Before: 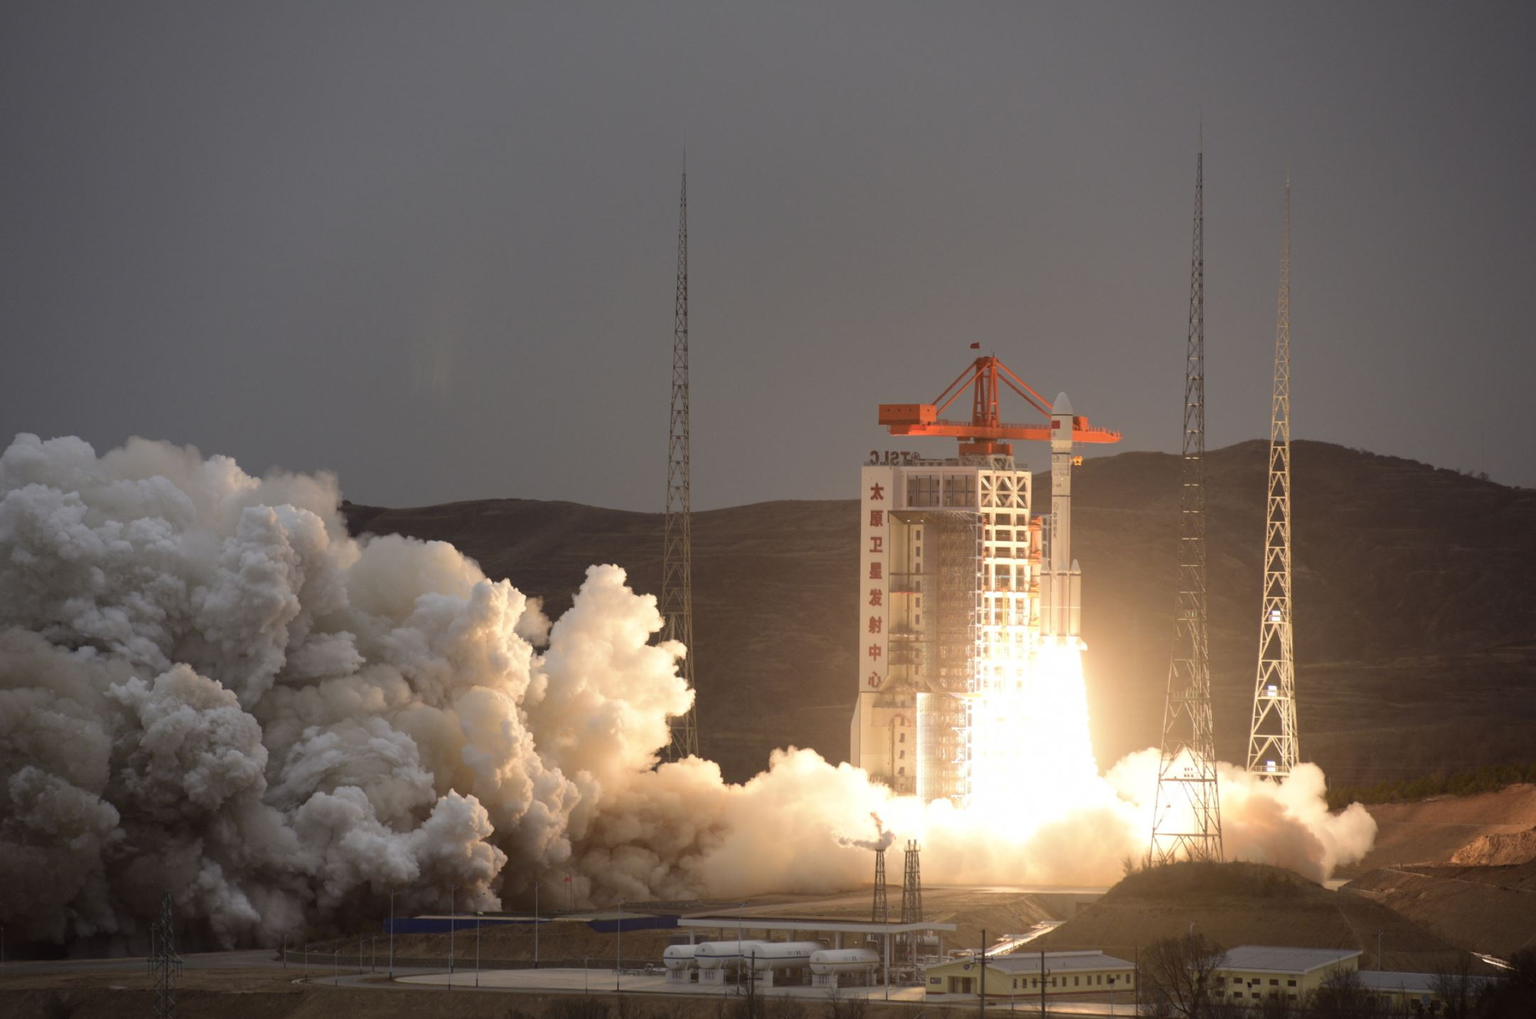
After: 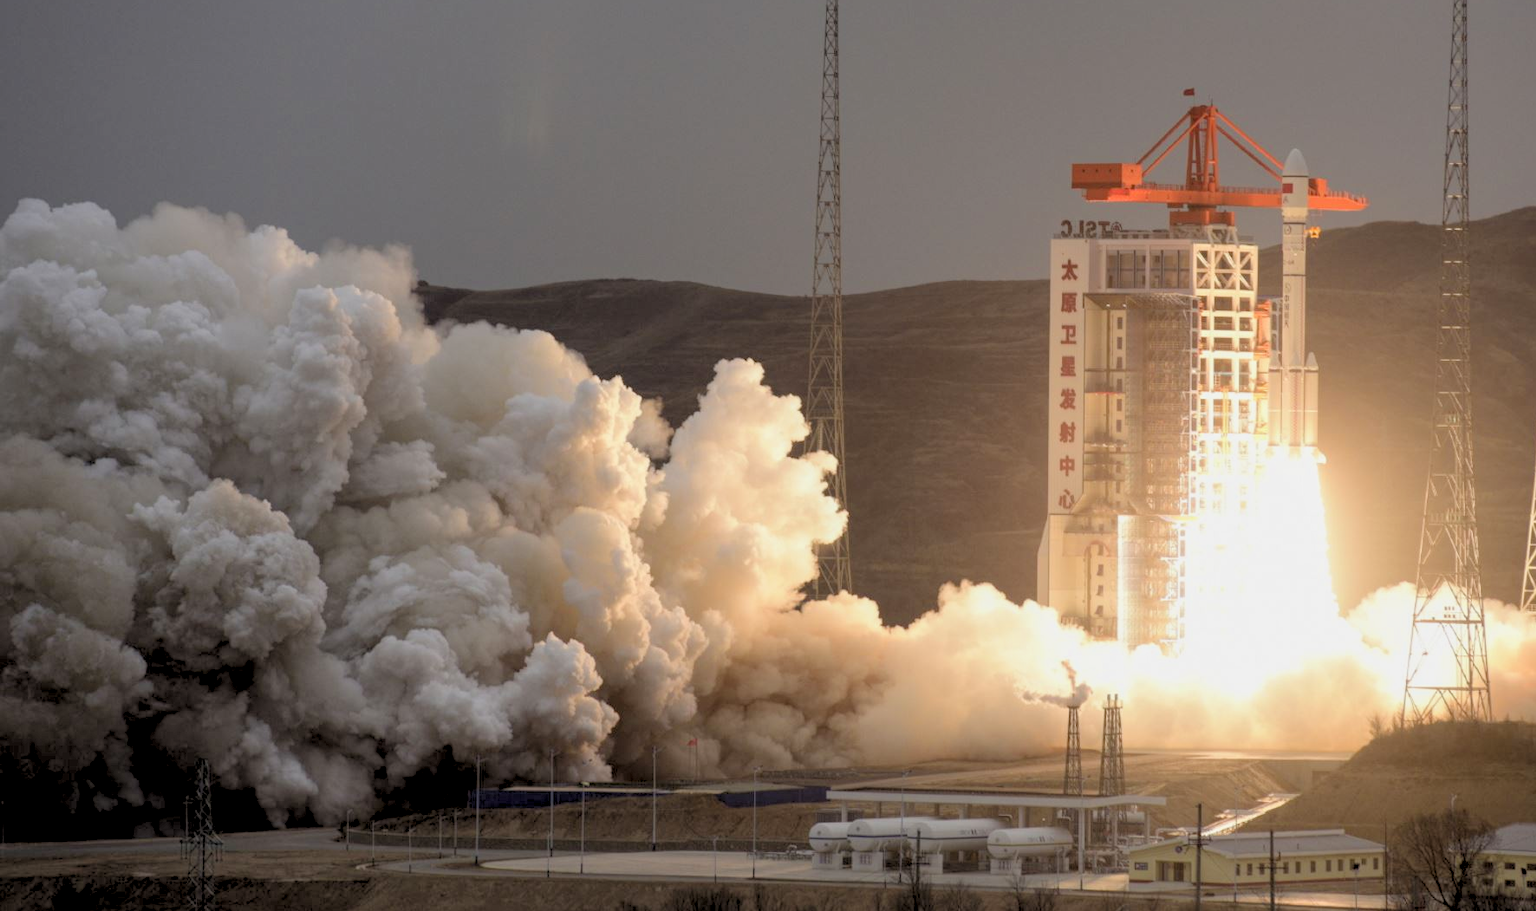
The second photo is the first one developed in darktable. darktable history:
rgb levels: preserve colors sum RGB, levels [[0.038, 0.433, 0.934], [0, 0.5, 1], [0, 0.5, 1]]
local contrast: highlights 100%, shadows 100%, detail 131%, midtone range 0.2
crop: top 26.531%, right 17.959%
